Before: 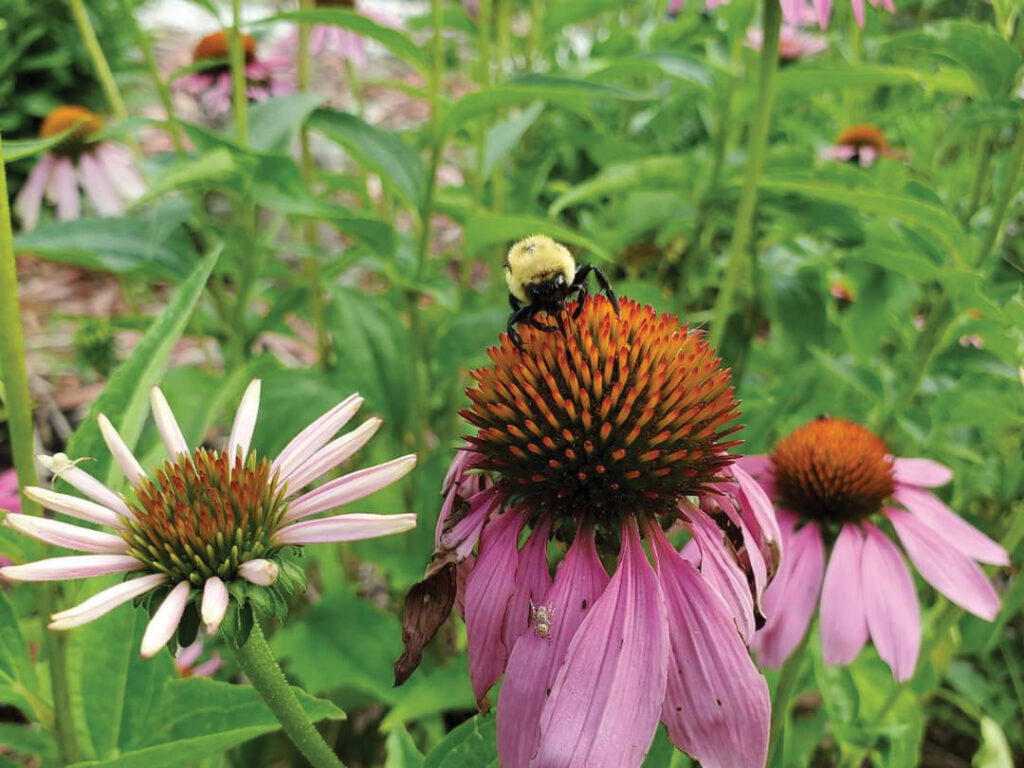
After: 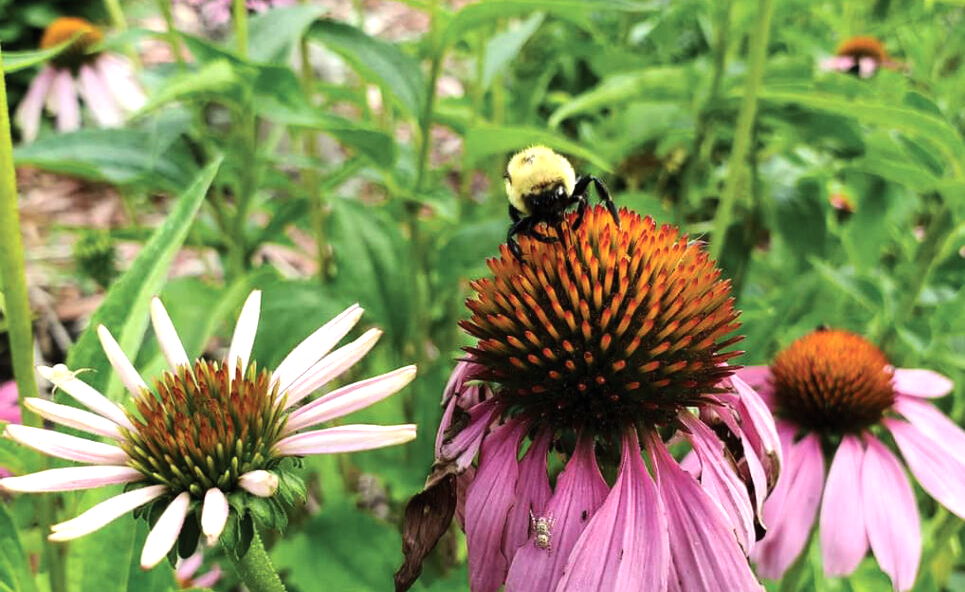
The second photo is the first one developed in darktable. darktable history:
crop and rotate: angle 0.03°, top 11.643%, right 5.651%, bottom 11.189%
tone equalizer: -8 EV -0.75 EV, -7 EV -0.7 EV, -6 EV -0.6 EV, -5 EV -0.4 EV, -3 EV 0.4 EV, -2 EV 0.6 EV, -1 EV 0.7 EV, +0 EV 0.75 EV, edges refinement/feathering 500, mask exposure compensation -1.57 EV, preserve details no
